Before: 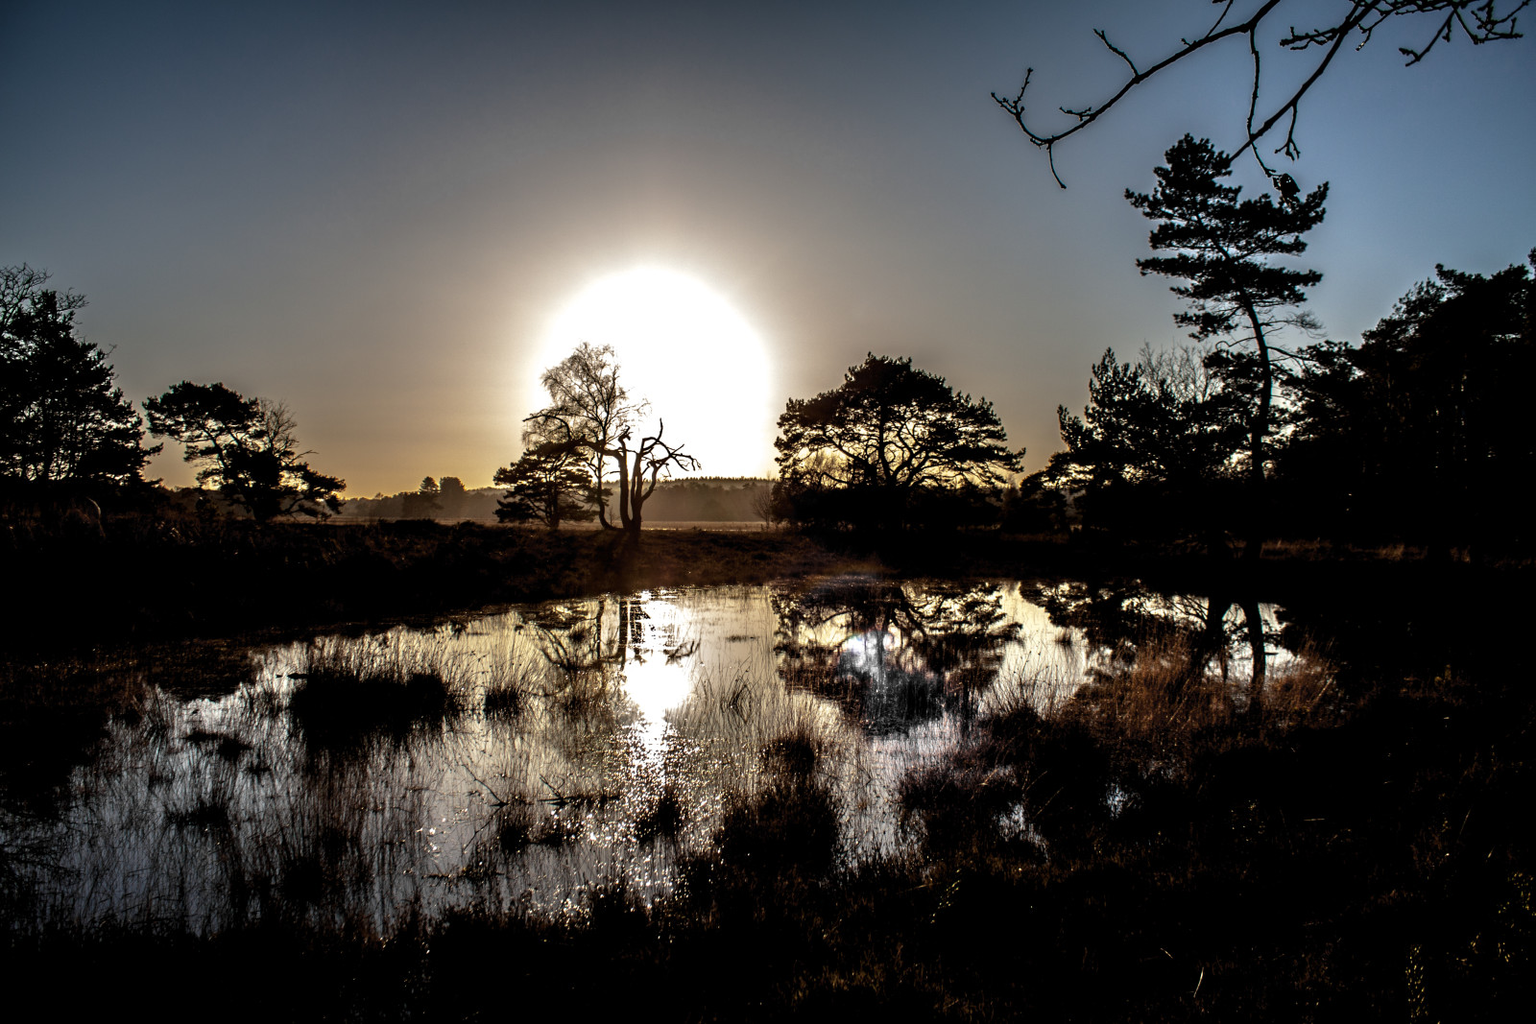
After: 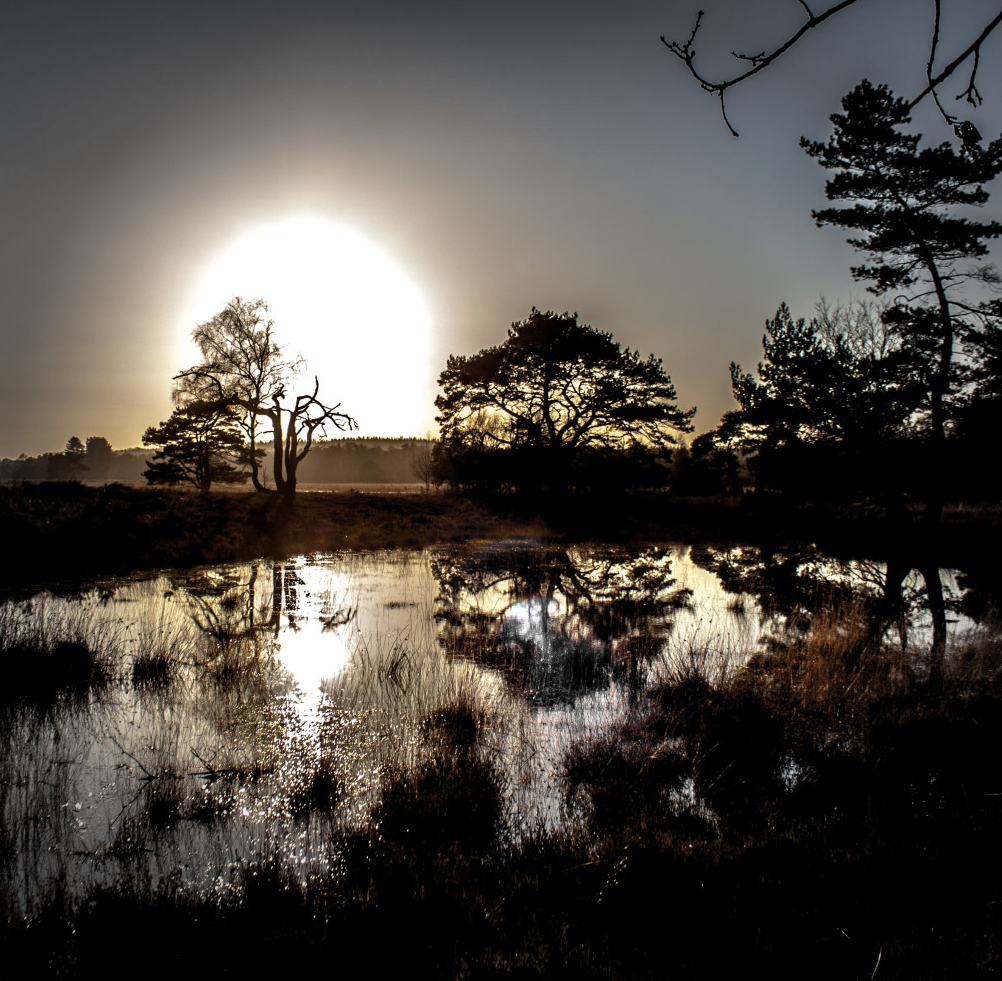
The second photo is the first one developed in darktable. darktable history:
vignetting: fall-off start 69.08%, fall-off radius 28.89%, brightness -0.476, width/height ratio 0.994, shape 0.838
crop and rotate: left 23.257%, top 5.643%, right 14.114%, bottom 2.336%
